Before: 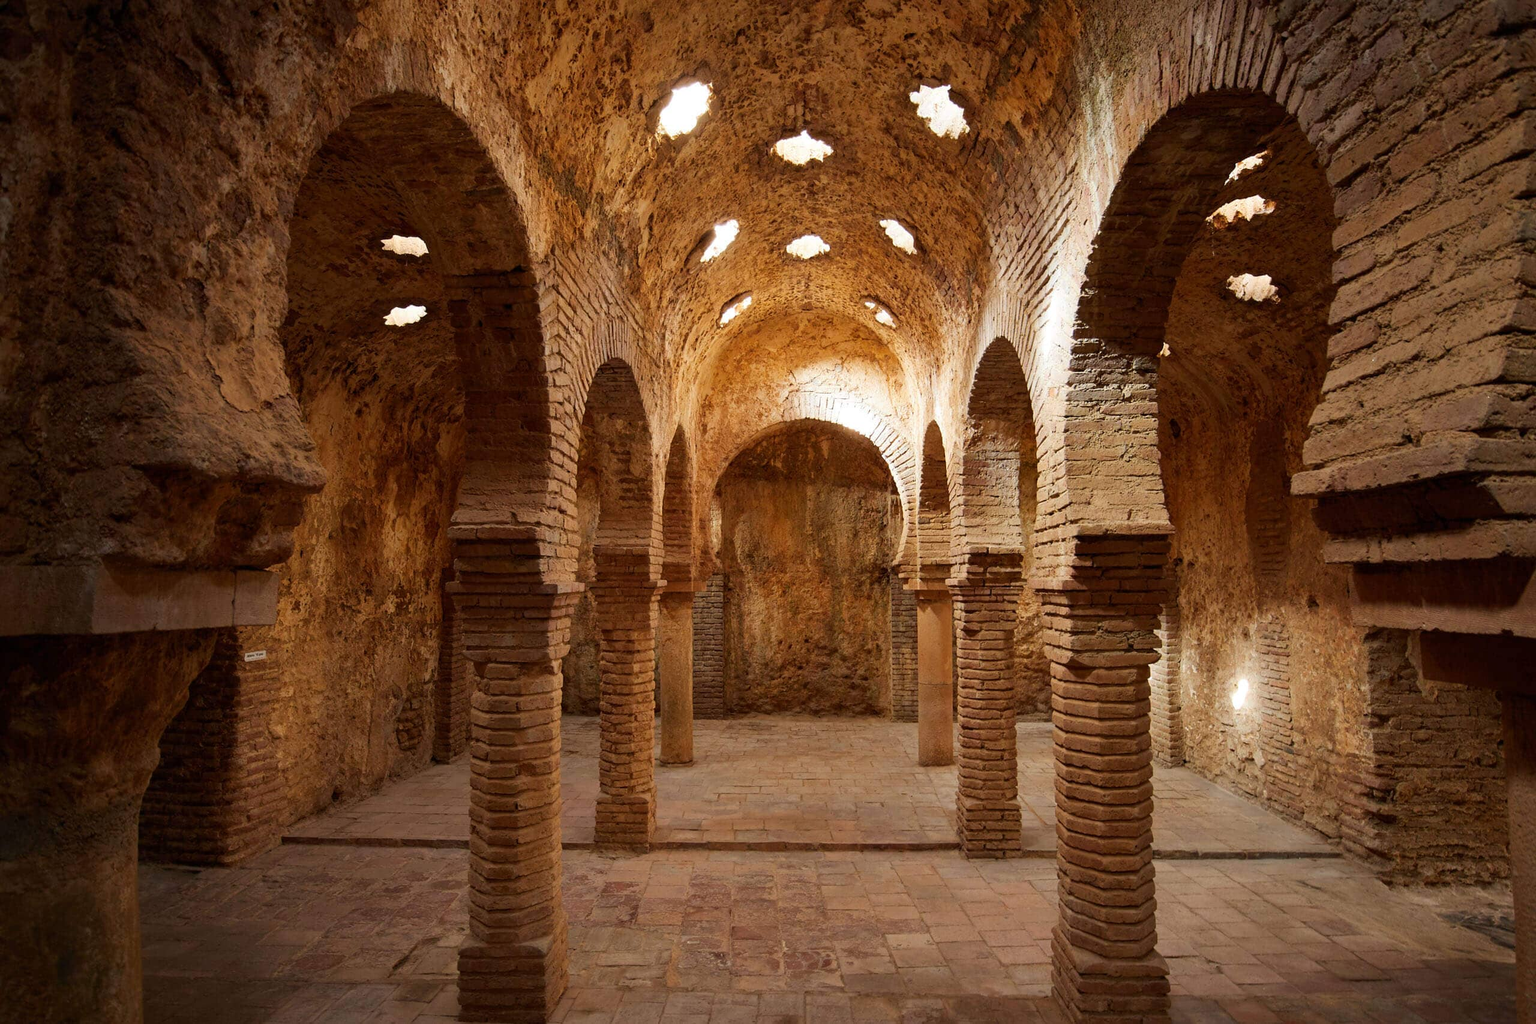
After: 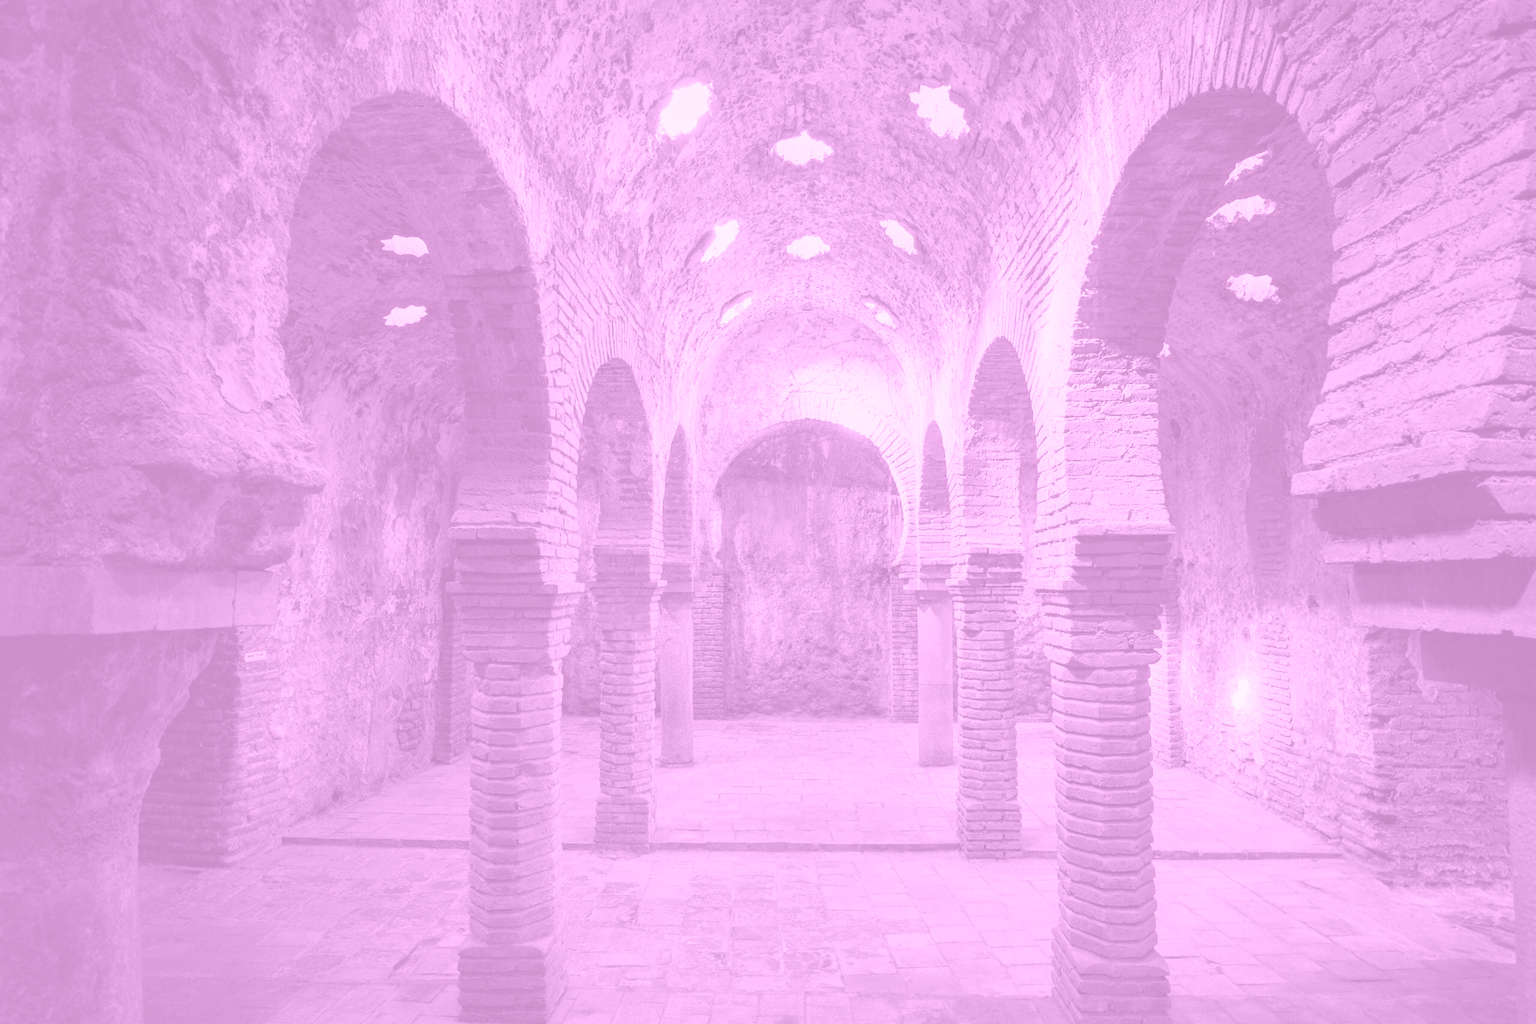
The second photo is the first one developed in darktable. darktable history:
colorize: hue 331.2°, saturation 75%, source mix 30.28%, lightness 70.52%, version 1
local contrast: detail 150%
